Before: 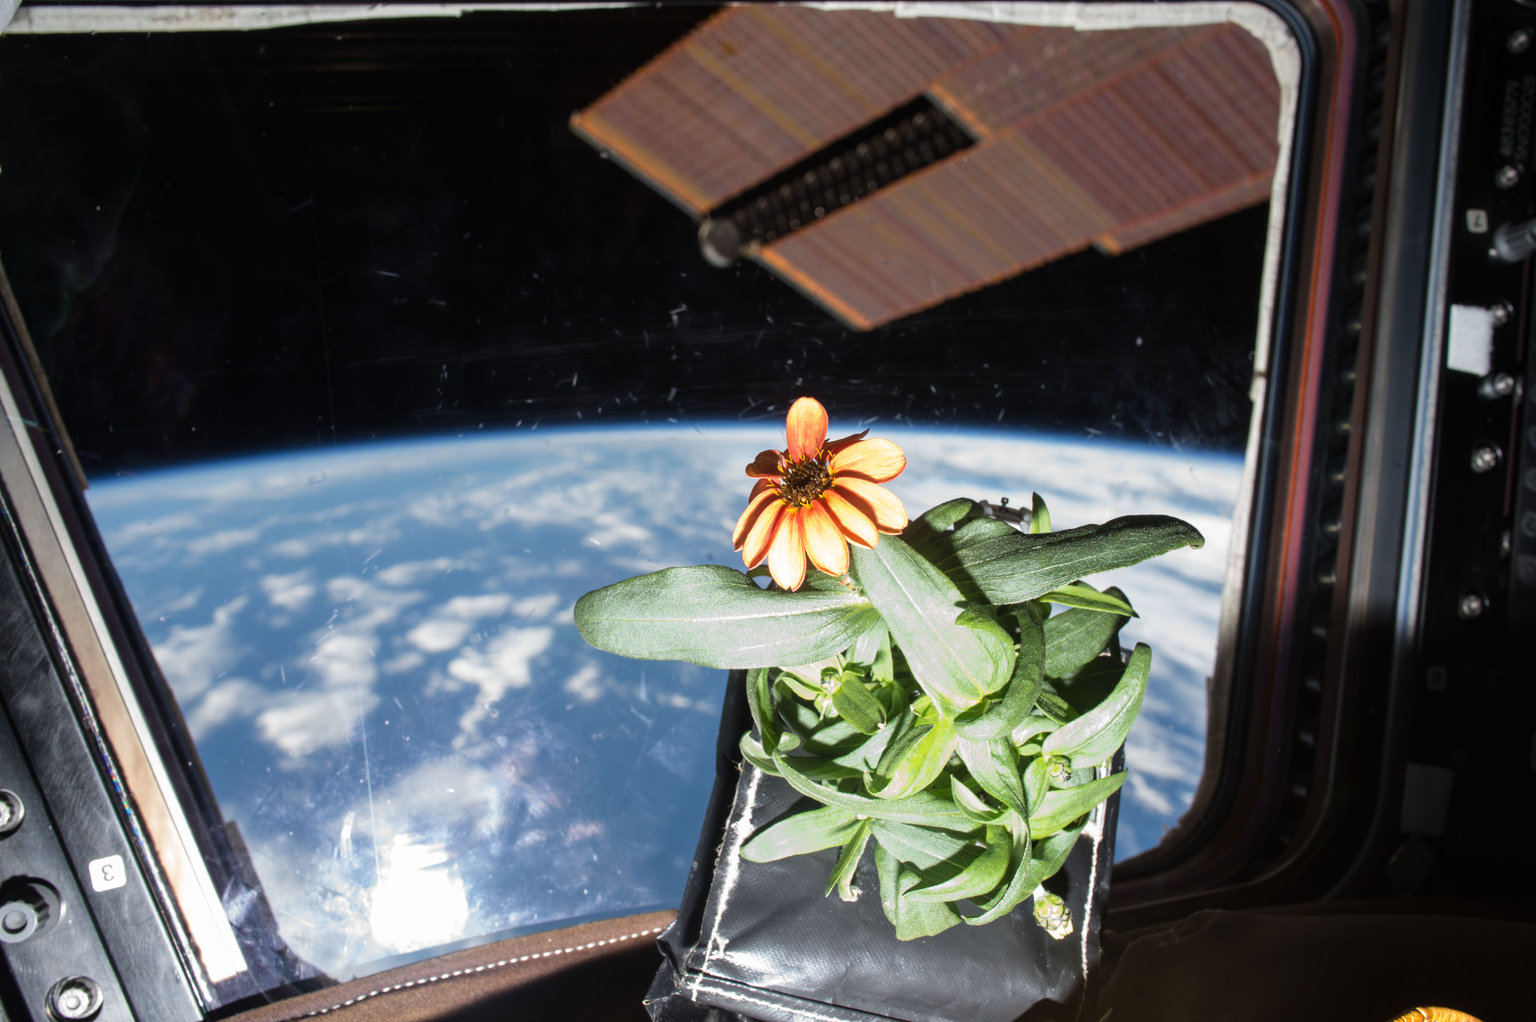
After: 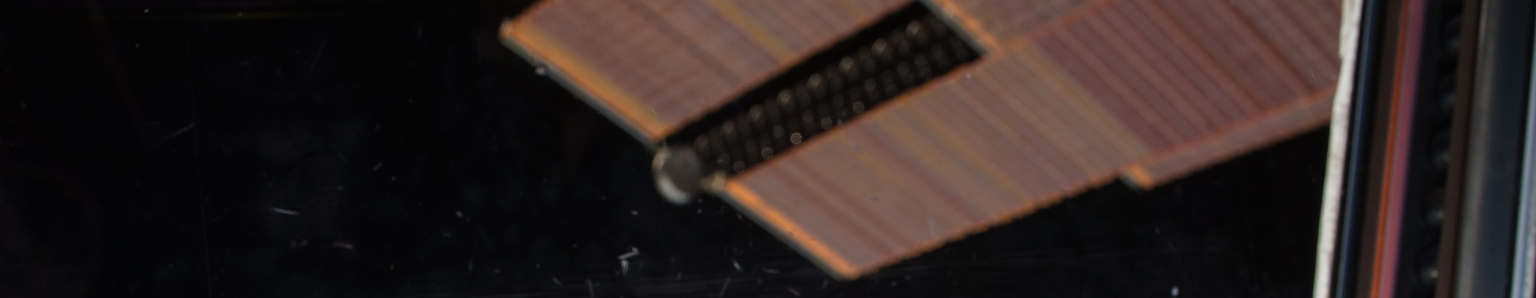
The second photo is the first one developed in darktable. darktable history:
crop and rotate: left 9.661%, top 9.371%, right 5.978%, bottom 66.002%
sharpen: on, module defaults
